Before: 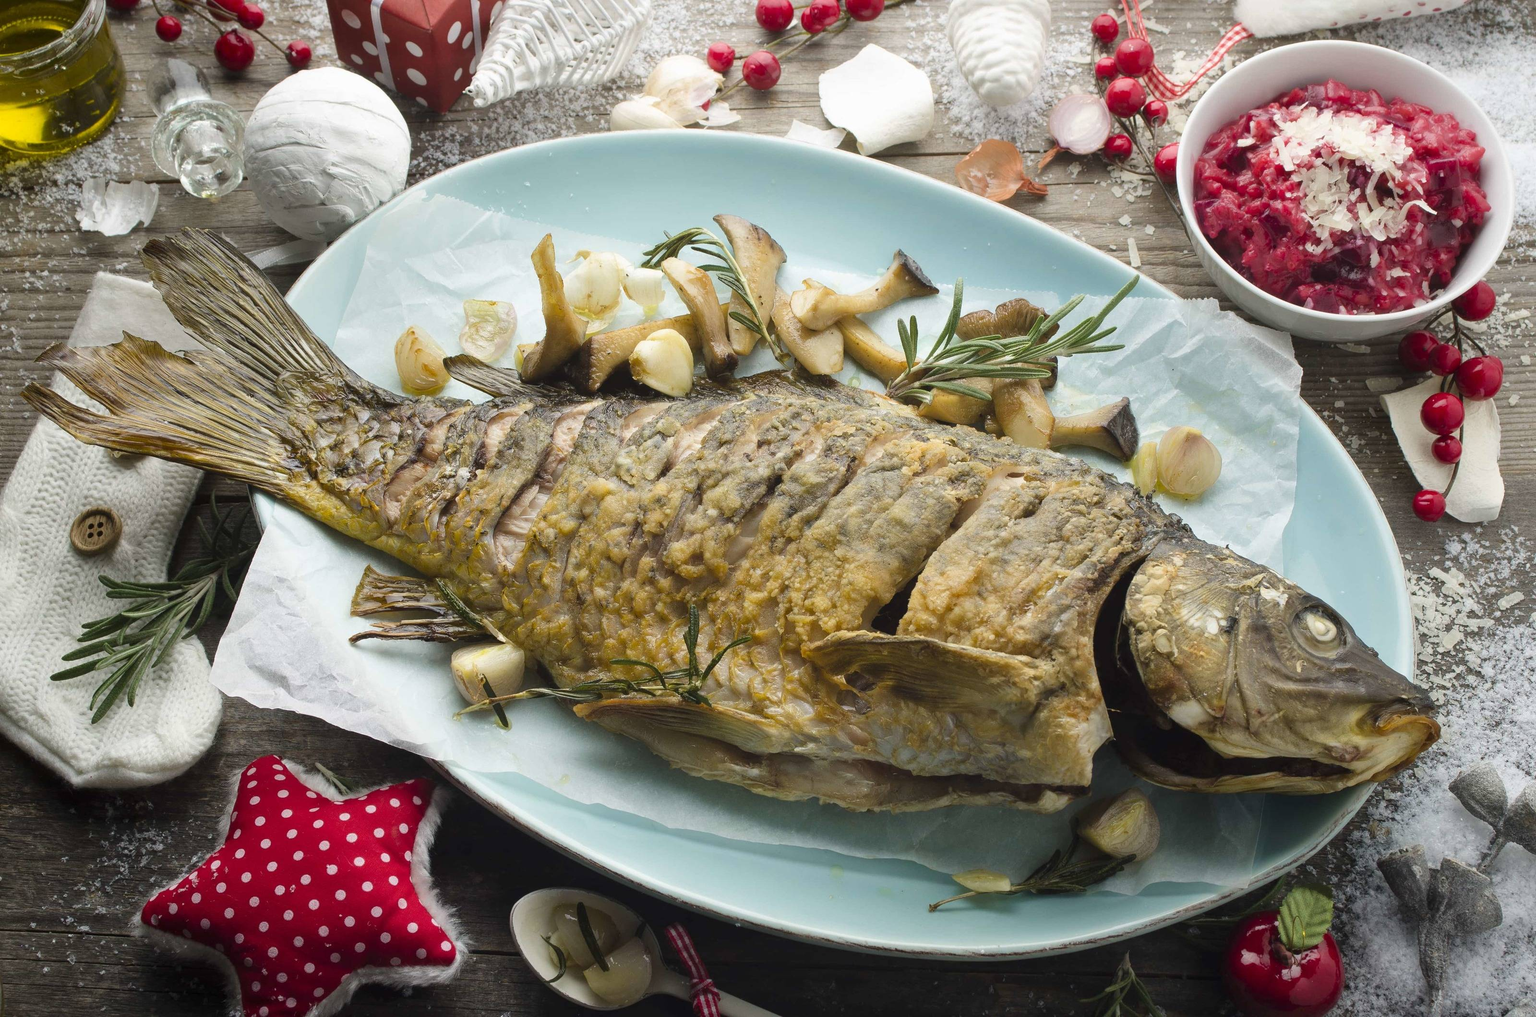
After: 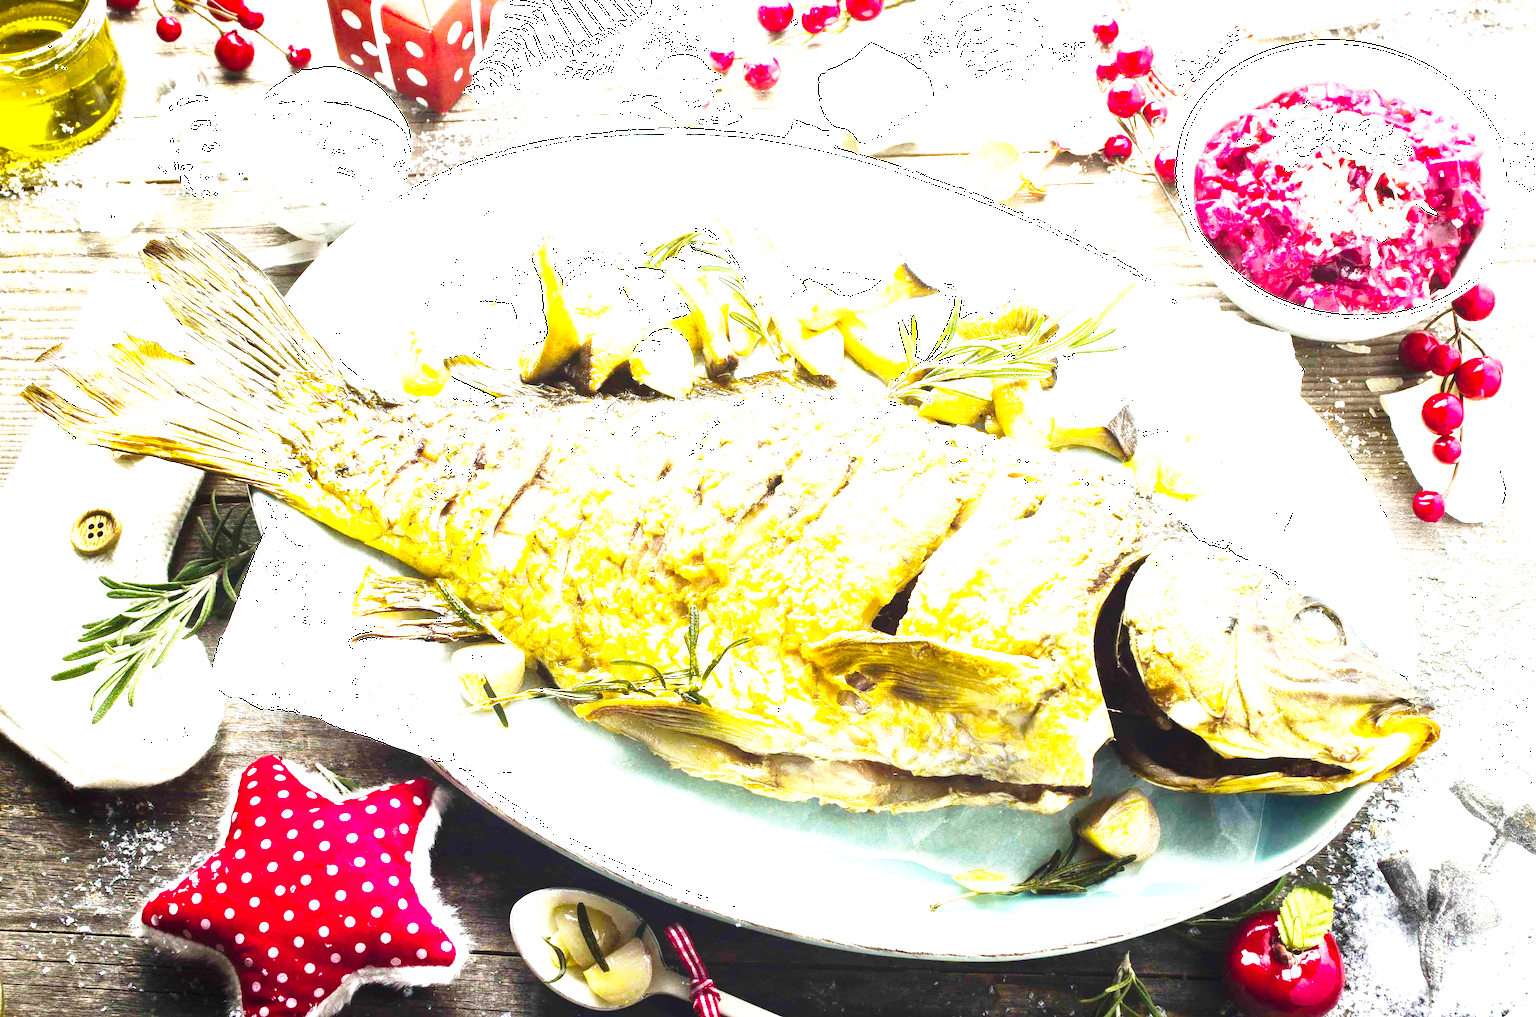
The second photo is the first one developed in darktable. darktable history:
base curve: curves: ch0 [(0, 0) (0.028, 0.03) (0.121, 0.232) (0.46, 0.748) (0.859, 0.968) (1, 1)], preserve colors none
color balance rgb: linear chroma grading › global chroma 22.587%, perceptual saturation grading › global saturation 9.801%, perceptual brilliance grading › global brilliance 30.295%, perceptual brilliance grading › highlights 50.77%, perceptual brilliance grading › mid-tones 49.698%, perceptual brilliance grading › shadows -21.548%
exposure: black level correction 0, exposure 1.001 EV, compensate highlight preservation false
